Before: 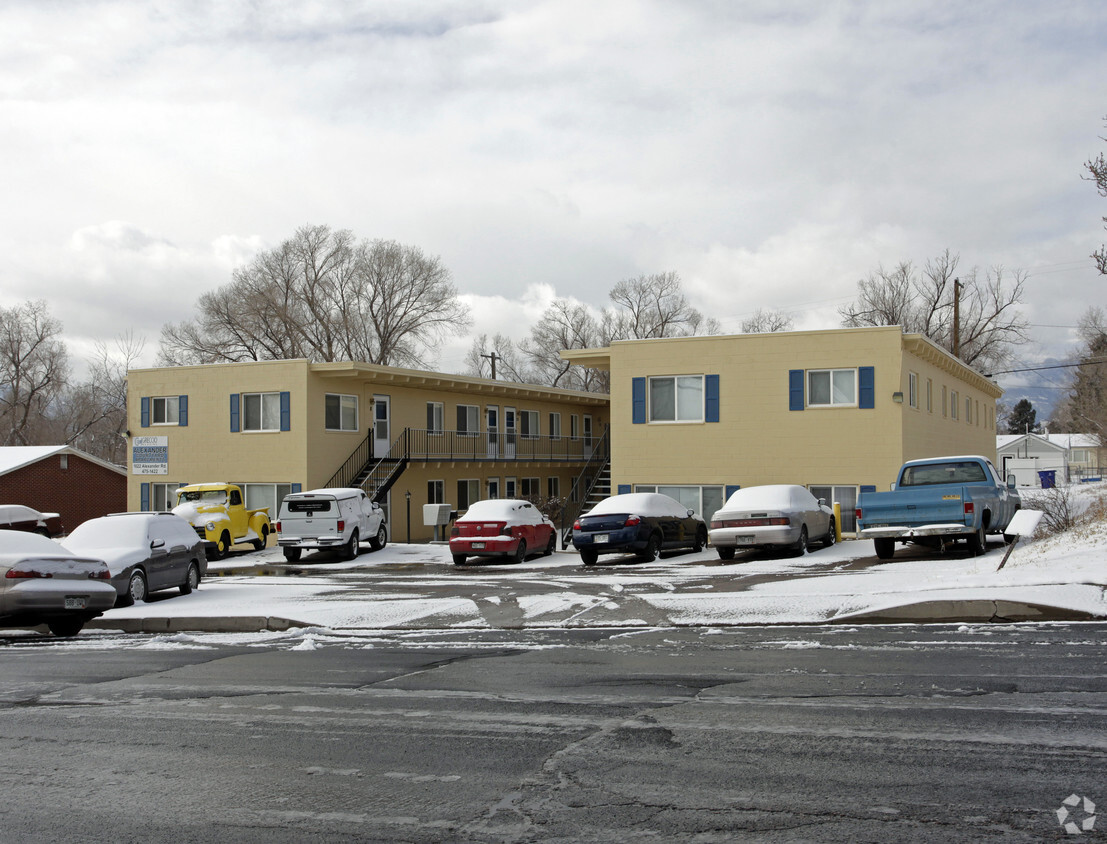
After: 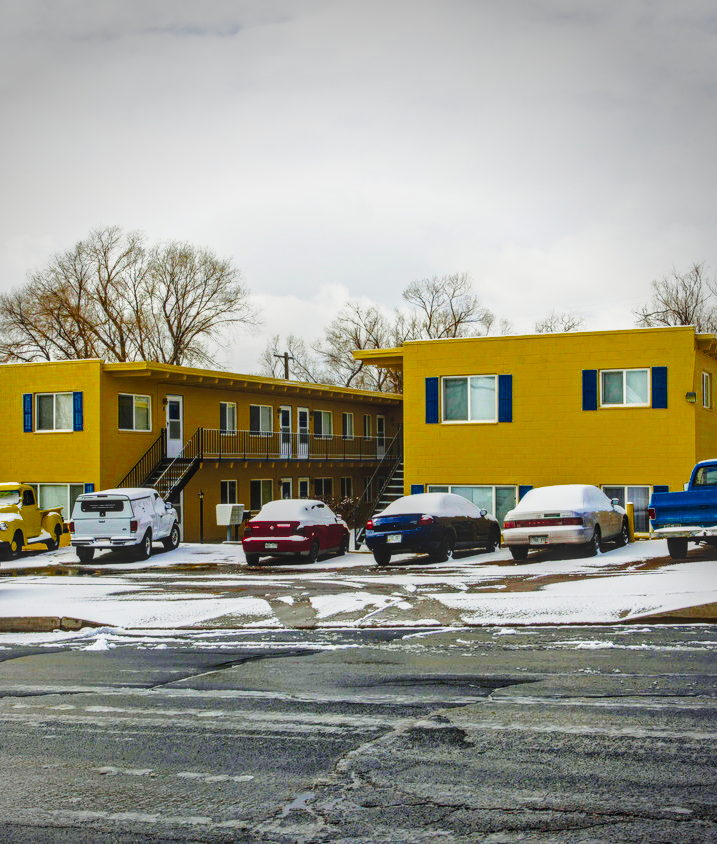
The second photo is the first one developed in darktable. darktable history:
crop and rotate: left 18.71%, right 16.498%
tone curve: curves: ch0 [(0.003, 0.023) (0.071, 0.052) (0.236, 0.197) (0.466, 0.557) (0.625, 0.761) (0.783, 0.9) (0.994, 0.968)]; ch1 [(0, 0) (0.262, 0.227) (0.417, 0.386) (0.469, 0.467) (0.502, 0.498) (0.528, 0.53) (0.573, 0.579) (0.605, 0.621) (0.644, 0.671) (0.686, 0.728) (0.994, 0.987)]; ch2 [(0, 0) (0.262, 0.188) (0.385, 0.353) (0.427, 0.424) (0.495, 0.493) (0.515, 0.54) (0.547, 0.561) (0.589, 0.613) (0.644, 0.748) (1, 1)], preserve colors none
local contrast: highlights 4%, shadows 1%, detail 134%
vignetting: center (-0.028, 0.234)
color balance rgb: perceptual saturation grading › global saturation 65.682%, perceptual saturation grading › highlights 59.127%, perceptual saturation grading › mid-tones 49.749%, perceptual saturation grading › shadows 50.056%, global vibrance 15.764%, saturation formula JzAzBz (2021)
